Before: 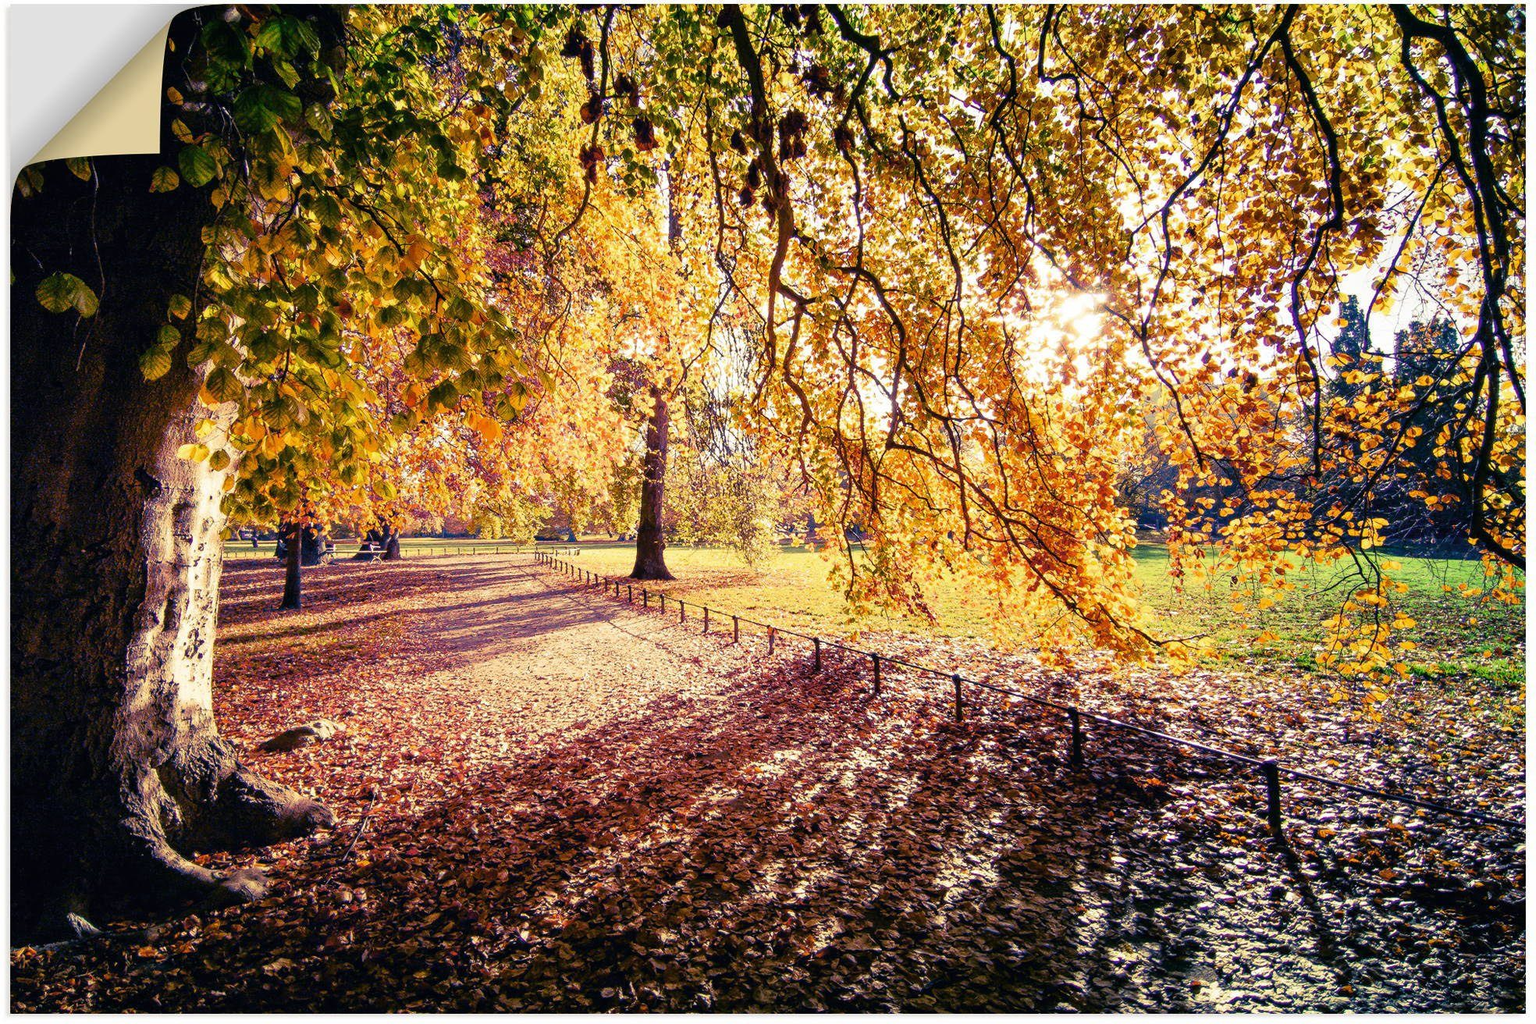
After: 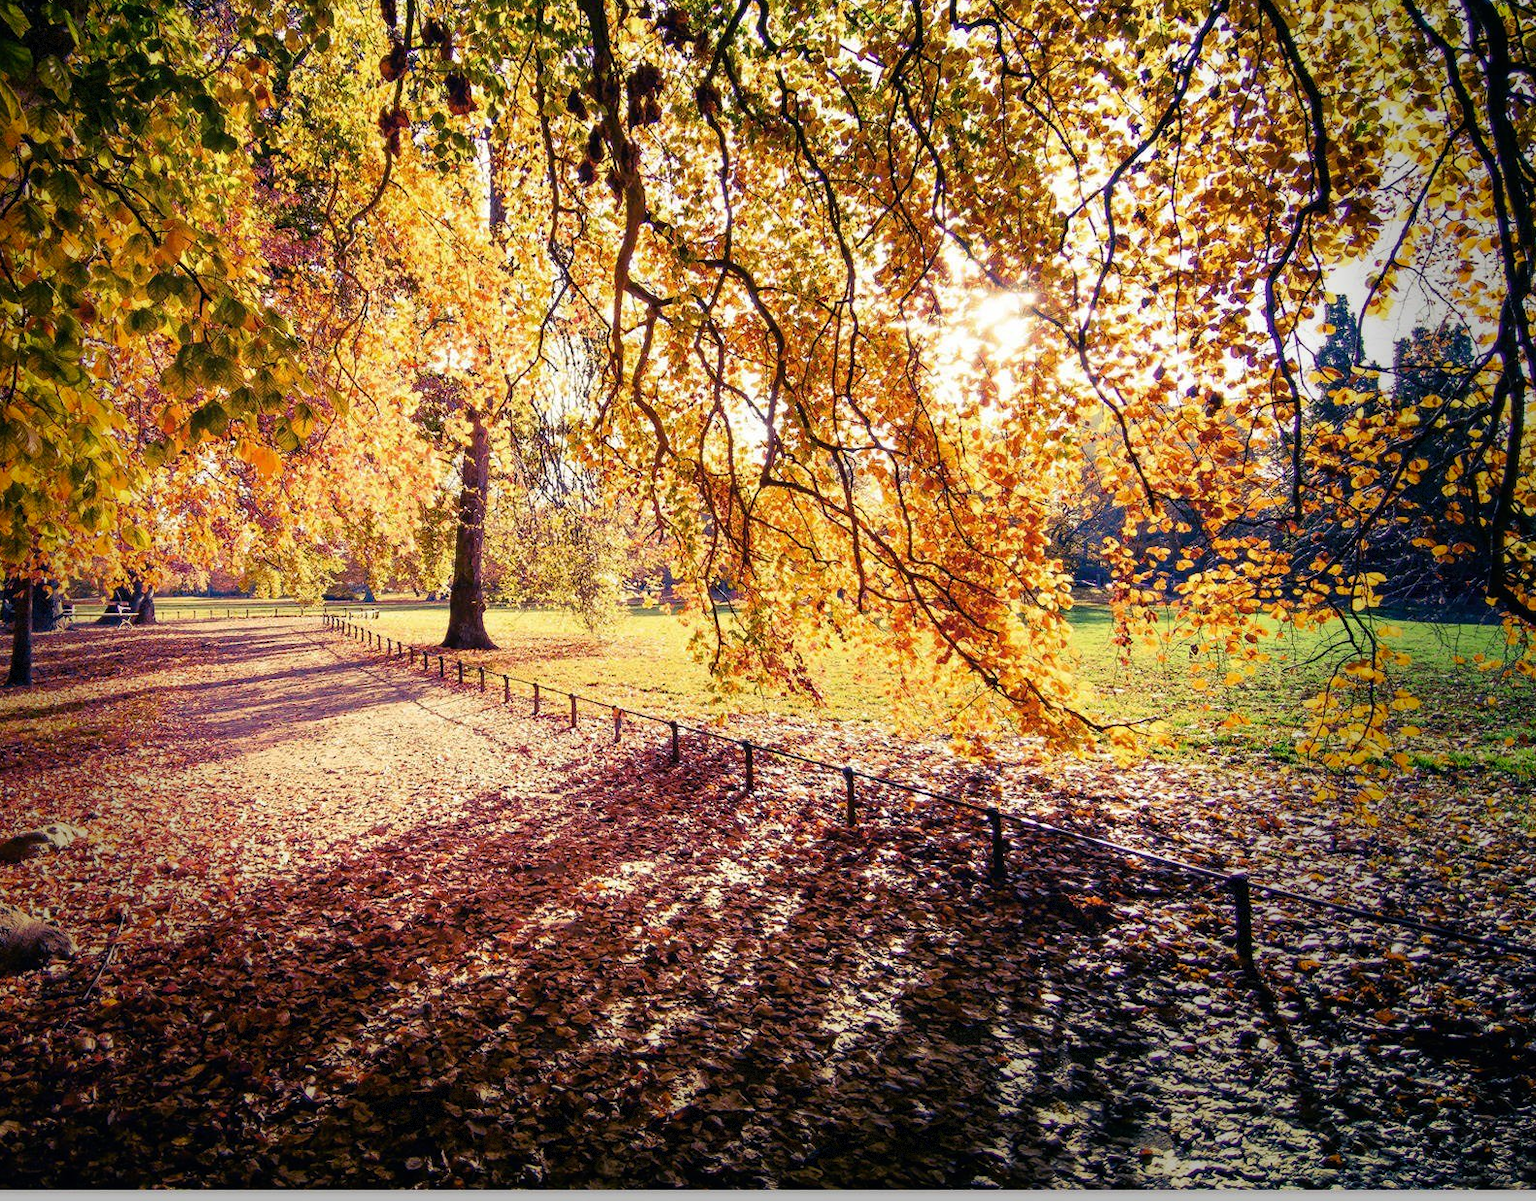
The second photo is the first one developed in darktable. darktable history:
crop and rotate: left 17.959%, top 5.771%, right 1.742%
vignetting: fall-off start 68.33%, fall-off radius 30%, saturation 0.042, center (-0.066, -0.311), width/height ratio 0.992, shape 0.85, dithering 8-bit output
